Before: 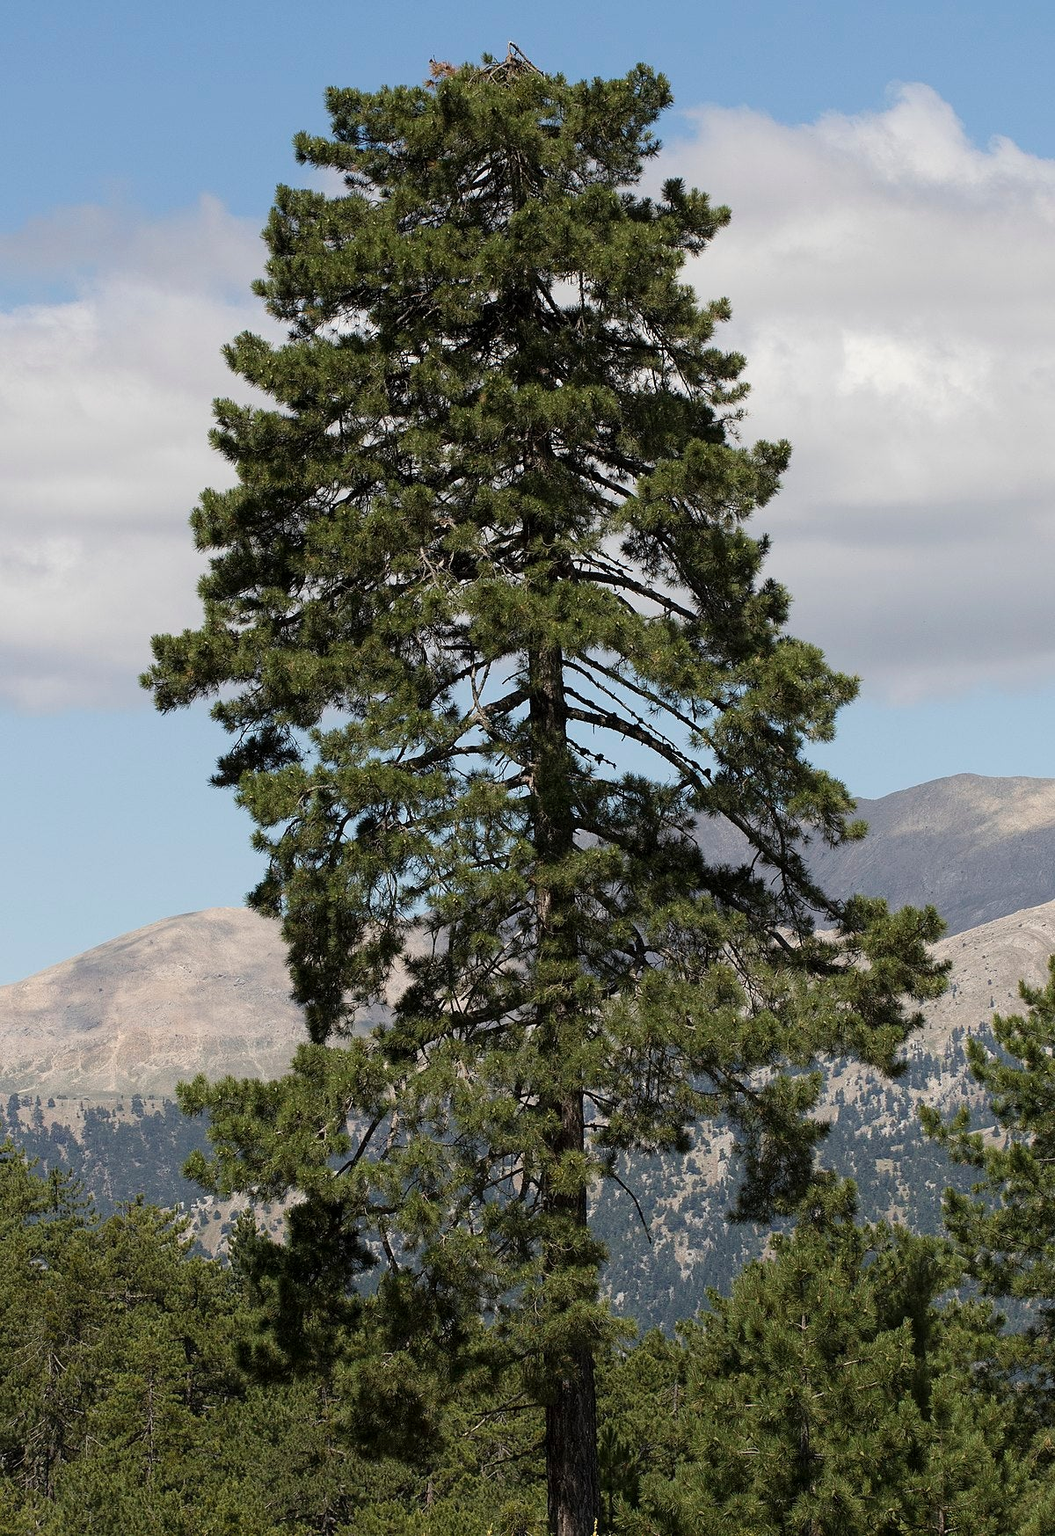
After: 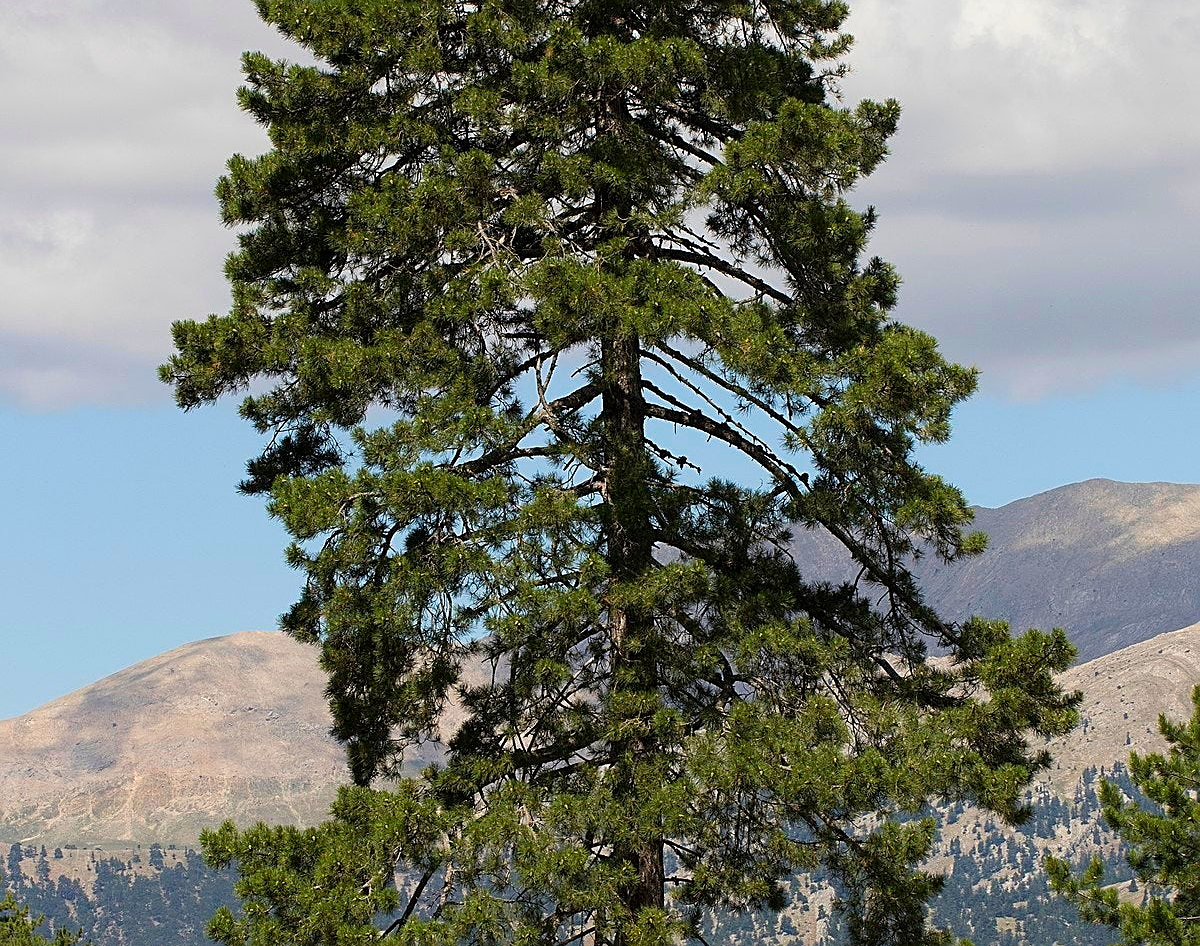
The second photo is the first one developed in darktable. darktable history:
base curve: curves: ch0 [(0, 0) (0.297, 0.298) (1, 1)]
contrast brightness saturation: saturation 0.5
sharpen: on, module defaults
crop and rotate: top 22.956%, bottom 22.853%
